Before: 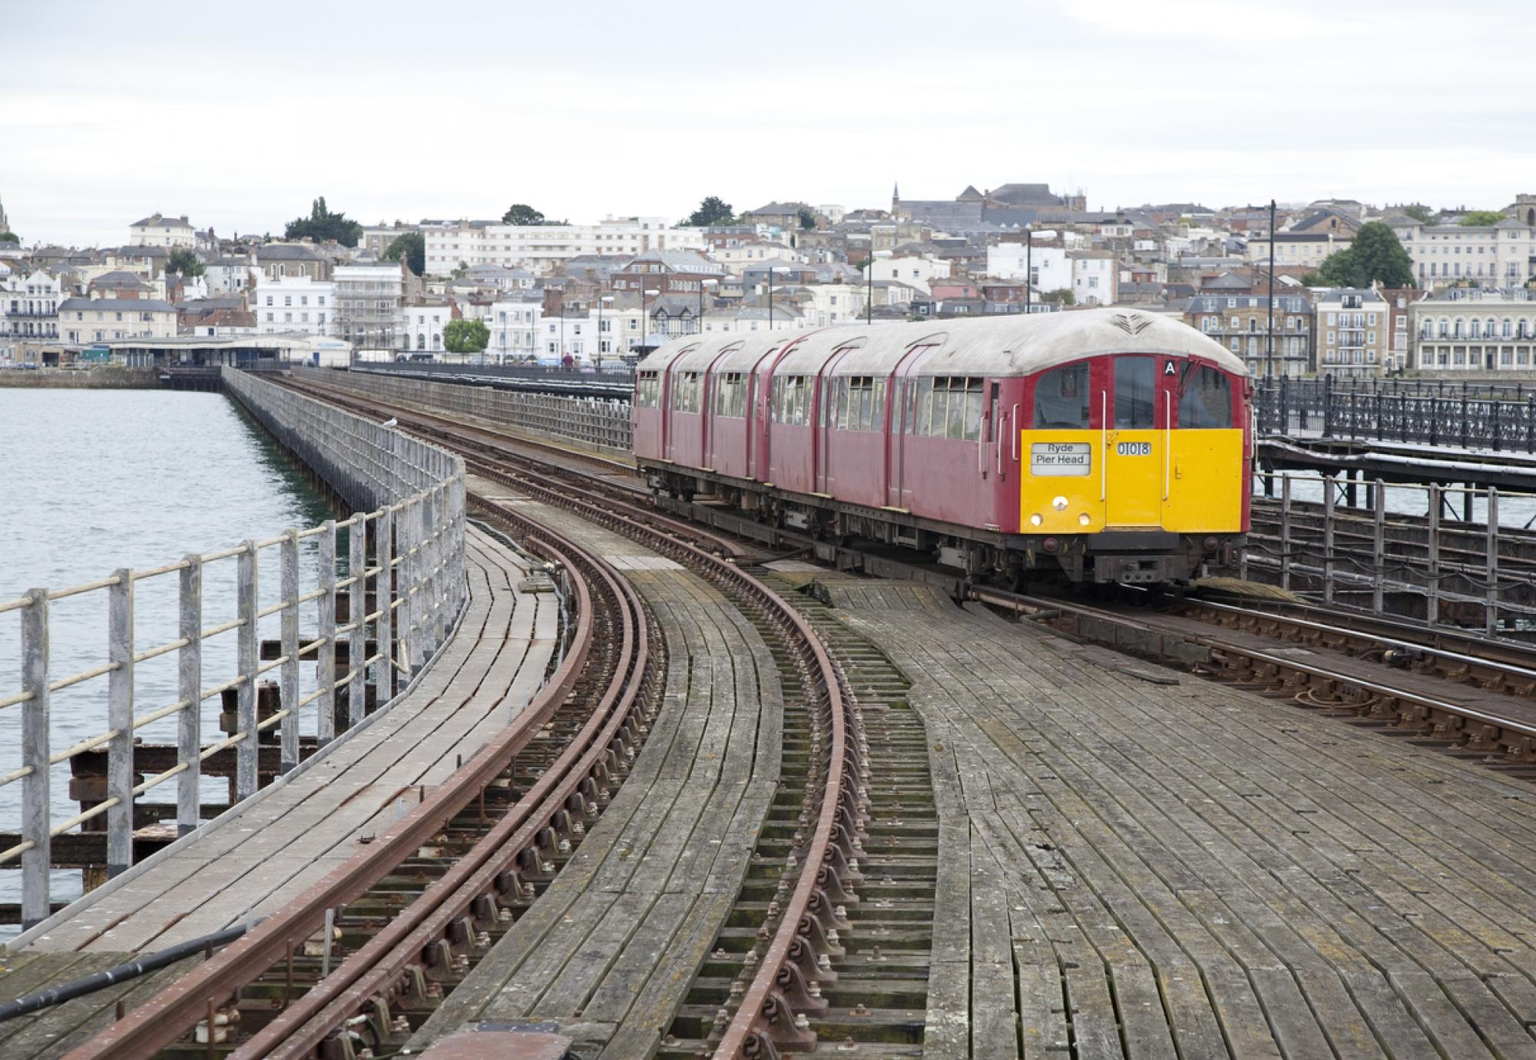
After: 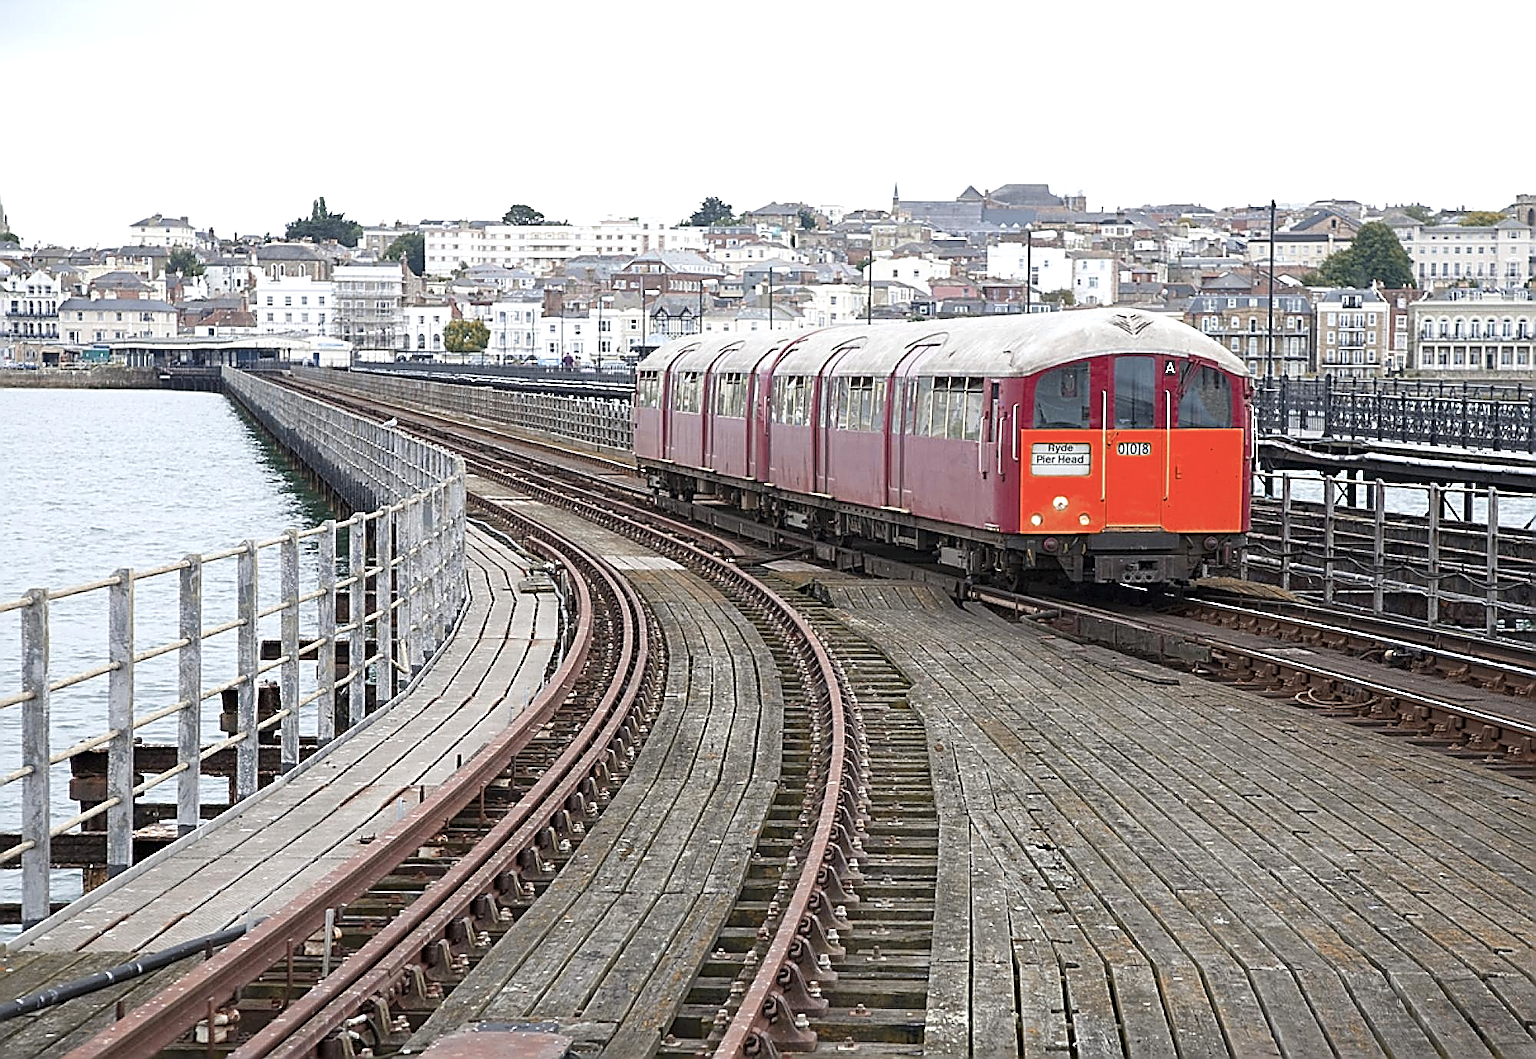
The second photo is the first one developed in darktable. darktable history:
color zones: curves: ch0 [(0.006, 0.385) (0.143, 0.563) (0.243, 0.321) (0.352, 0.464) (0.516, 0.456) (0.625, 0.5) (0.75, 0.5) (0.875, 0.5)]; ch1 [(0, 0.5) (0.134, 0.504) (0.246, 0.463) (0.421, 0.515) (0.5, 0.56) (0.625, 0.5) (0.75, 0.5) (0.875, 0.5)]; ch2 [(0, 0.5) (0.131, 0.426) (0.307, 0.289) (0.38, 0.188) (0.513, 0.216) (0.625, 0.548) (0.75, 0.468) (0.838, 0.396) (0.971, 0.311)]
sharpen: amount 1.861
exposure: exposure 0.29 EV, compensate highlight preservation false
